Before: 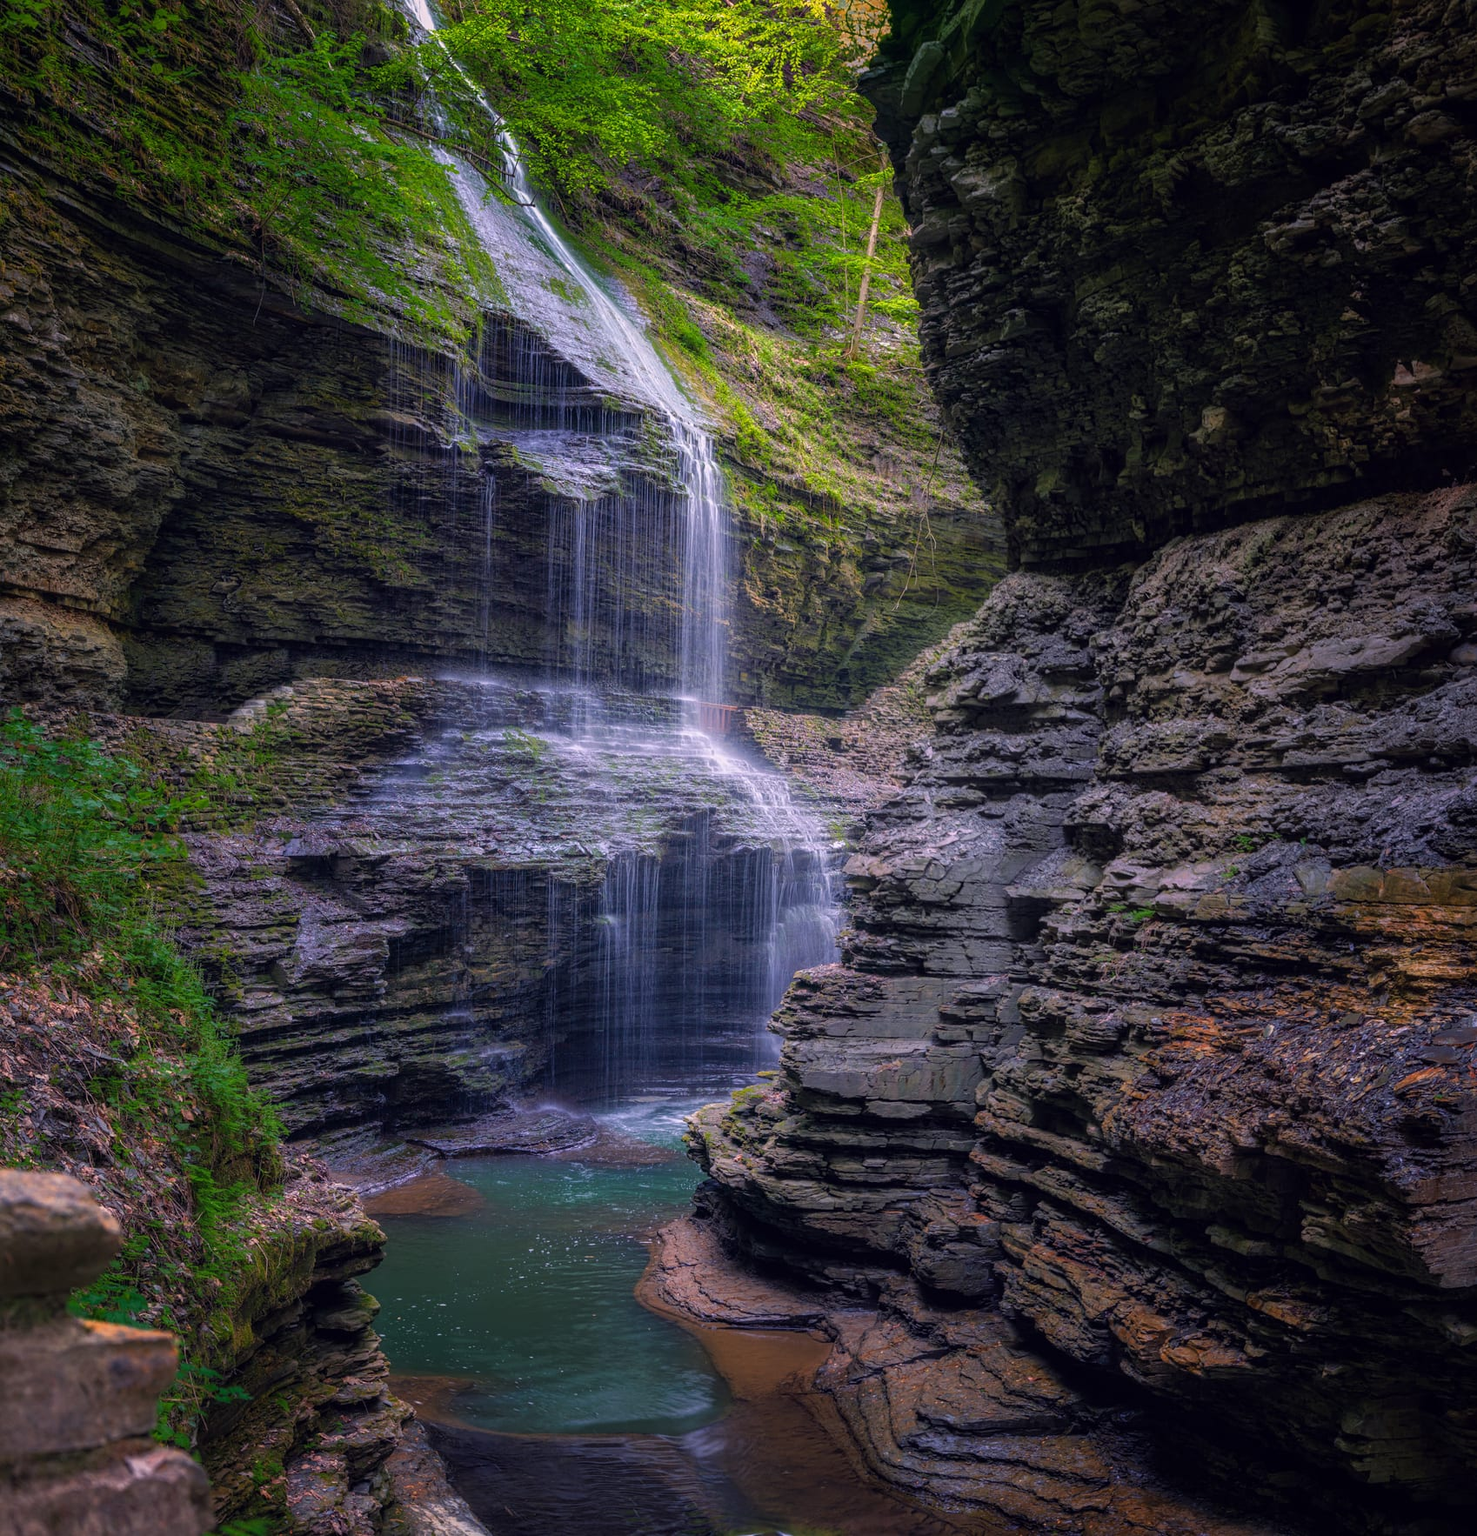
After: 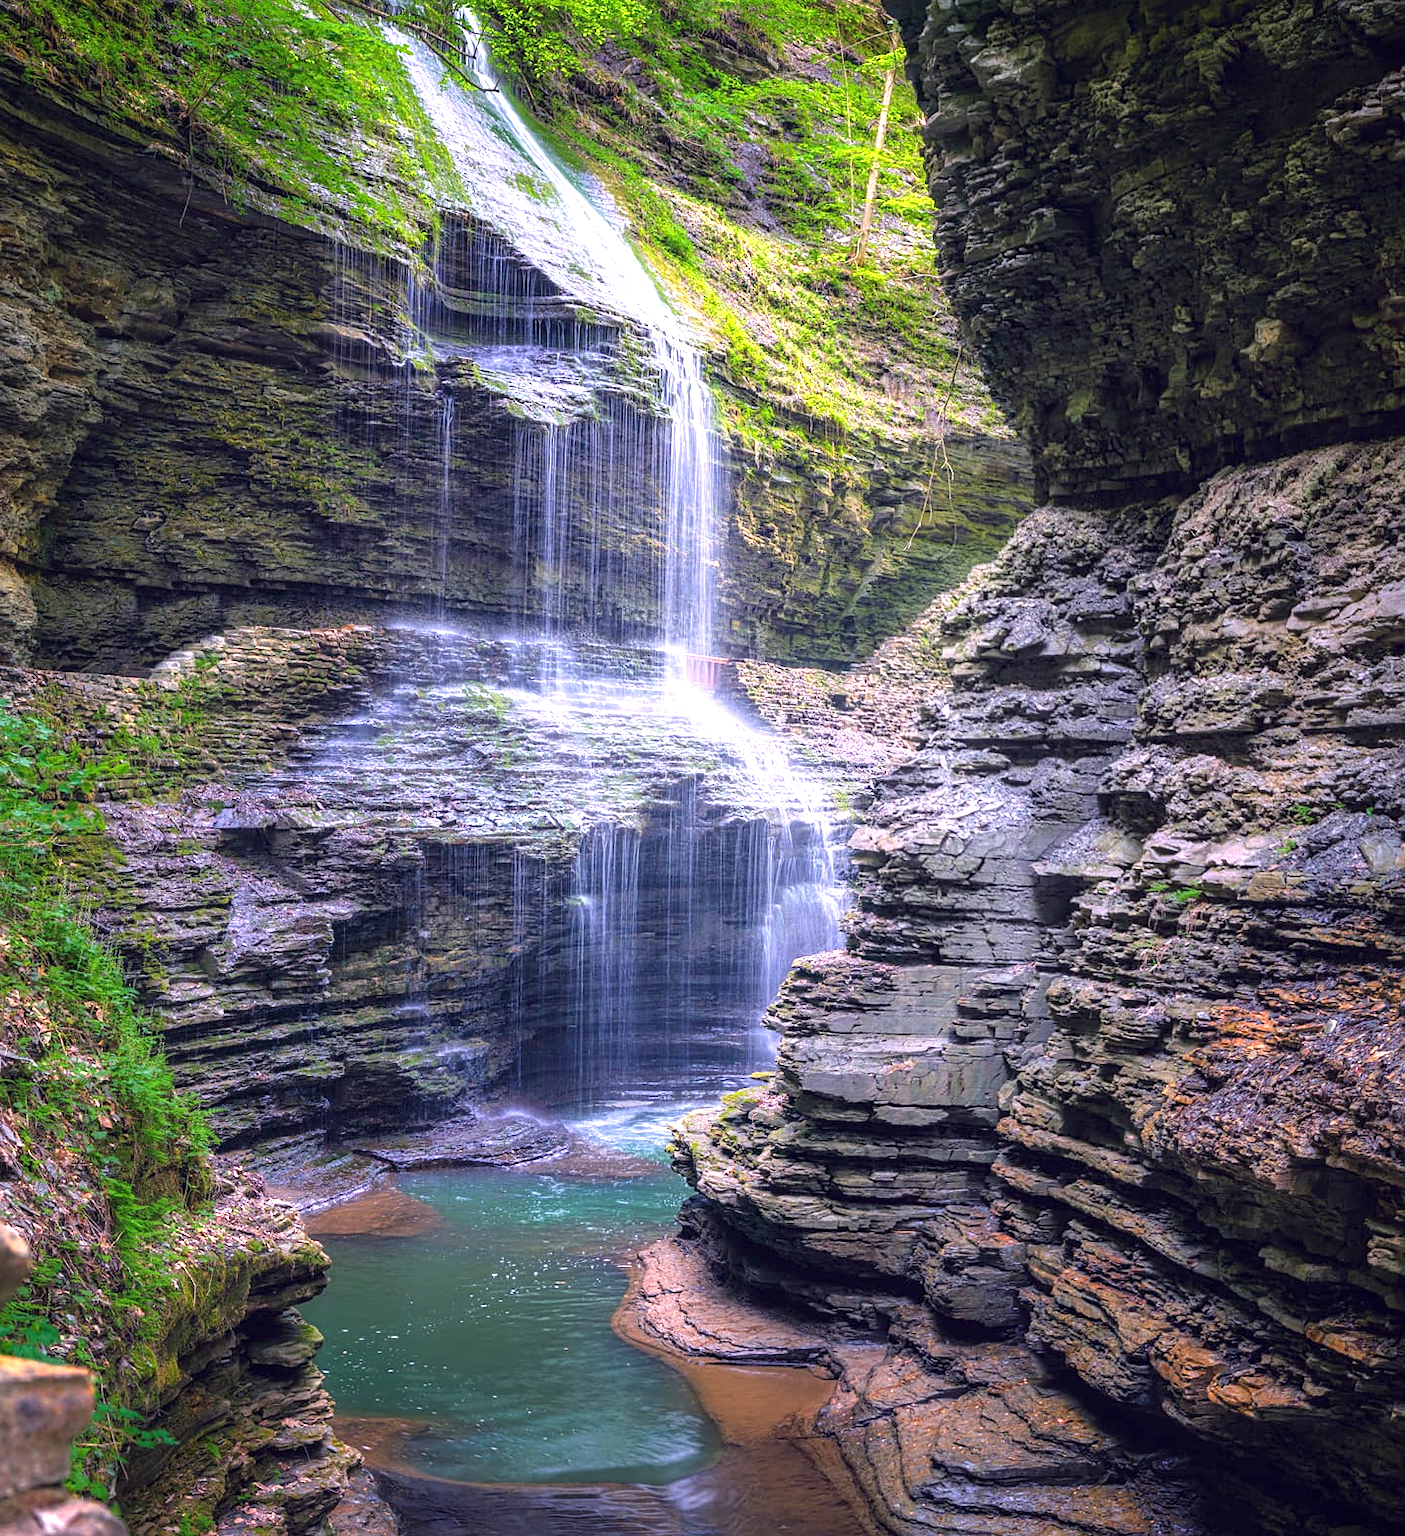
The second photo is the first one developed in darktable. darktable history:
sharpen: amount 0.2
crop: left 6.446%, top 8.188%, right 9.538%, bottom 3.548%
exposure: black level correction 0, exposure 1.45 EV, compensate exposure bias true, compensate highlight preservation false
